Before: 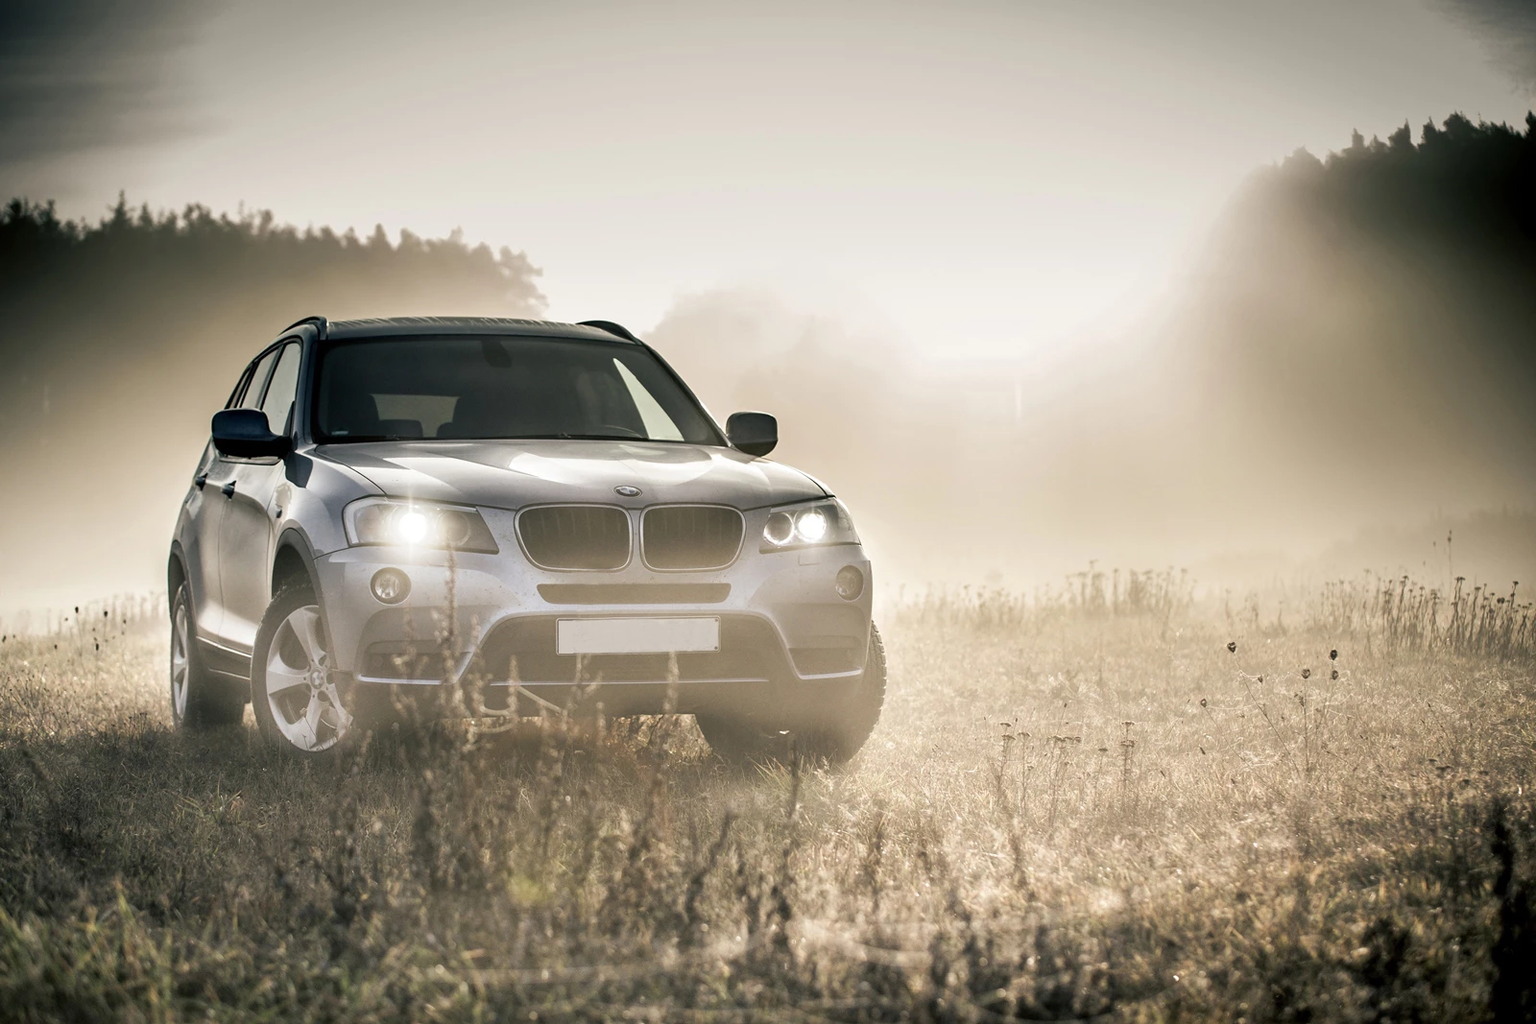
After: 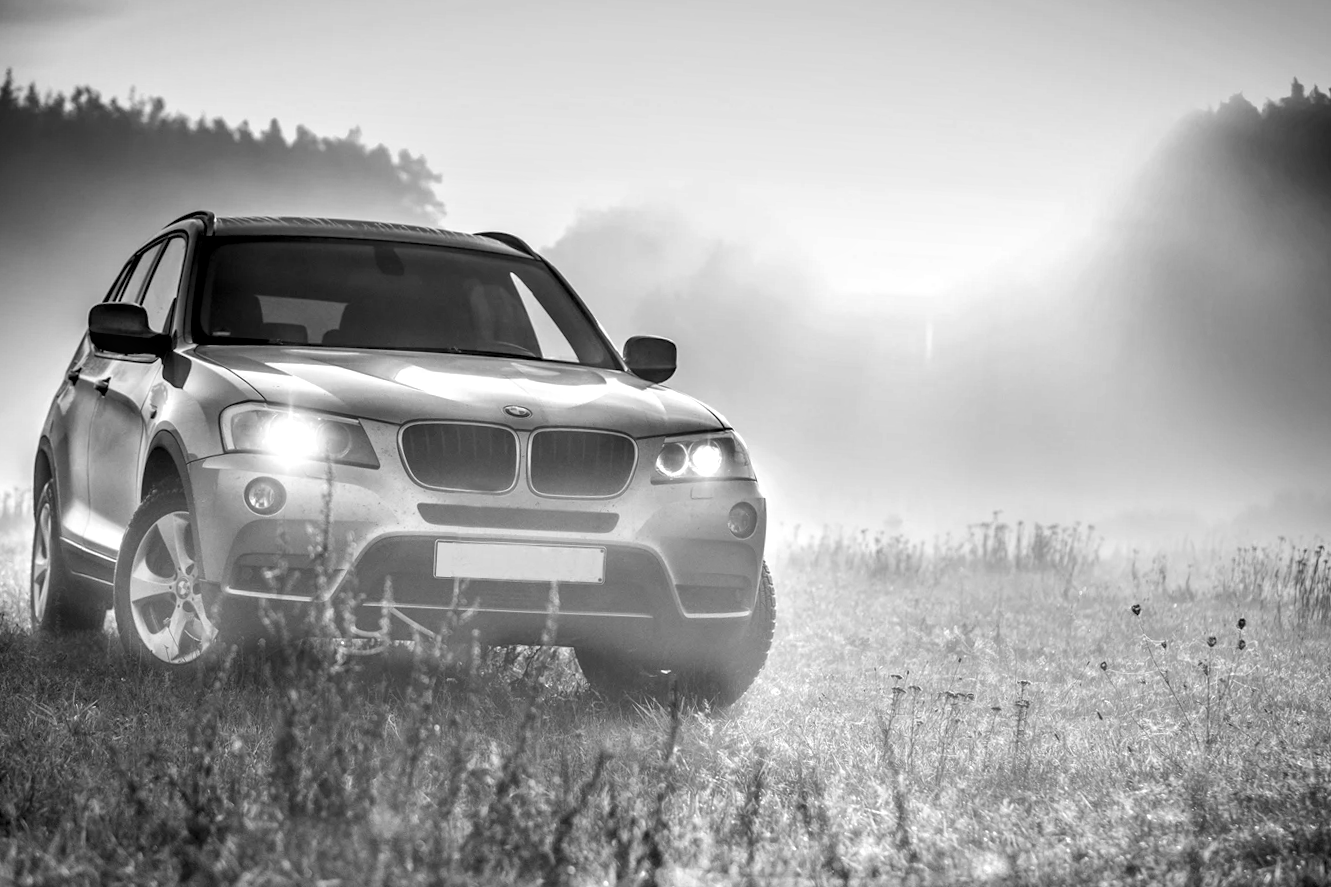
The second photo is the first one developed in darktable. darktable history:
color balance: on, module defaults
color calibration: output gray [0.25, 0.35, 0.4, 0], x 0.383, y 0.372, temperature 3905.17 K
contrast equalizer: octaves 7, y [[0.524 ×6], [0.512 ×6], [0.379 ×6], [0 ×6], [0 ×6]]
crop and rotate: angle -3.27°, left 5.211%, top 5.211%, right 4.607%, bottom 4.607%
local contrast: detail 130%
